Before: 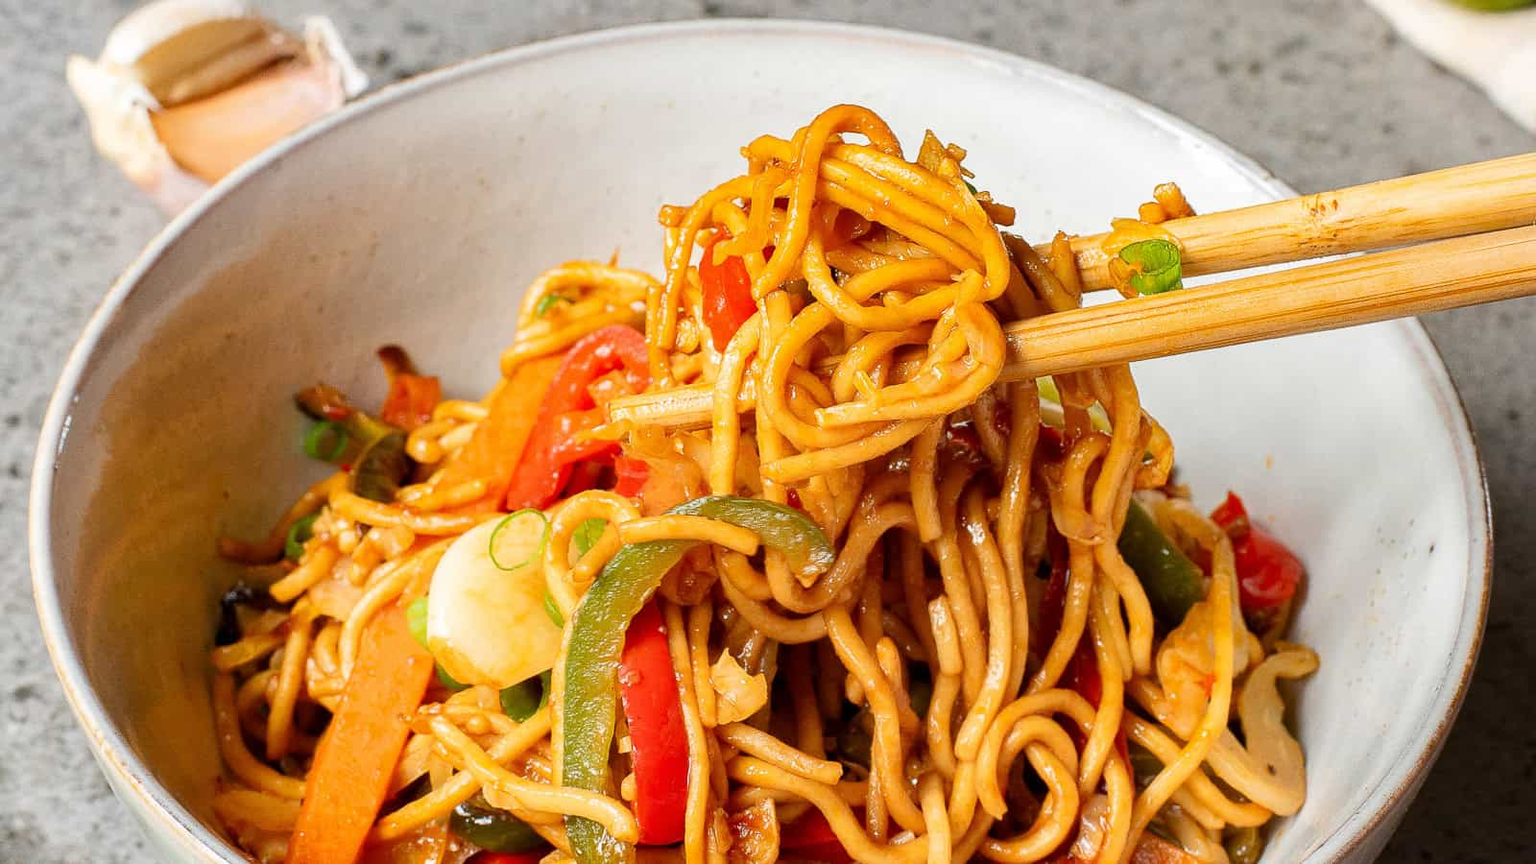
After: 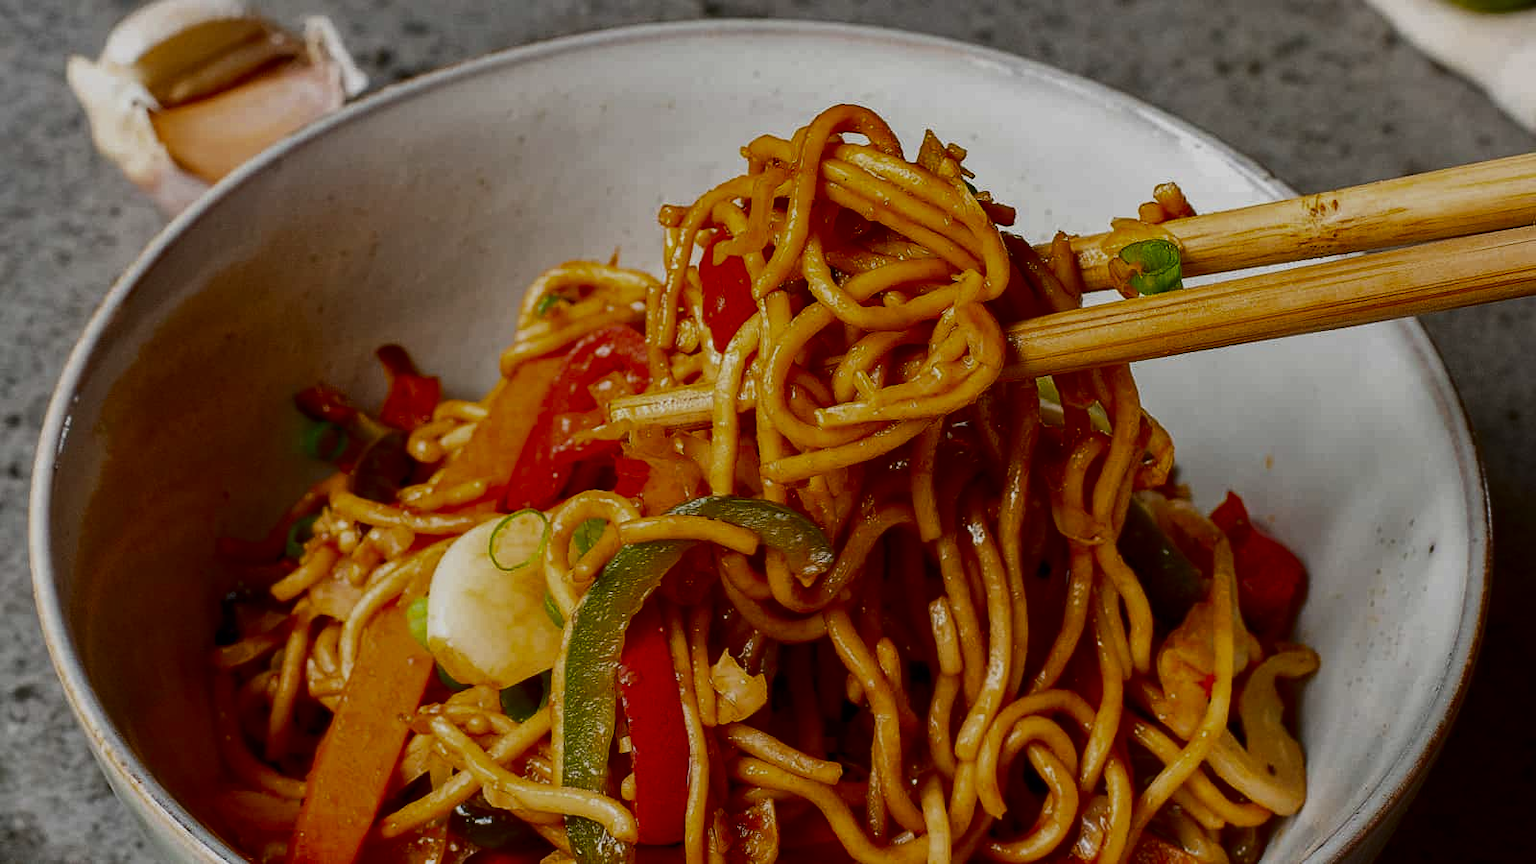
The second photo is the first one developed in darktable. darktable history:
contrast brightness saturation: brightness -0.534
exposure: exposure -0.331 EV, compensate highlight preservation false
